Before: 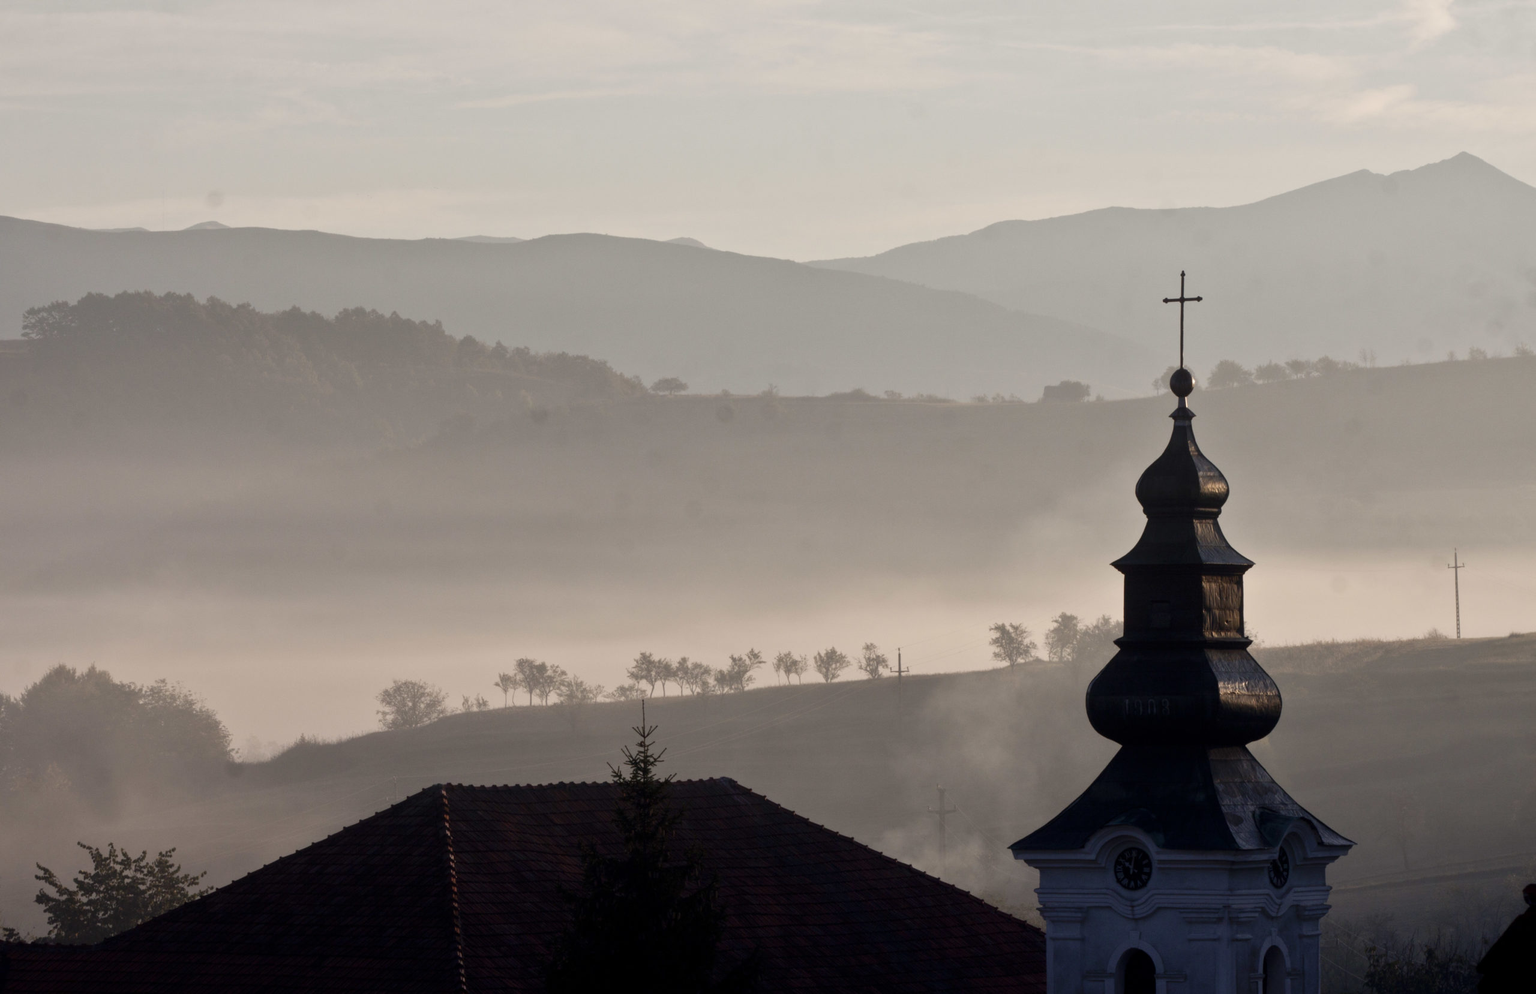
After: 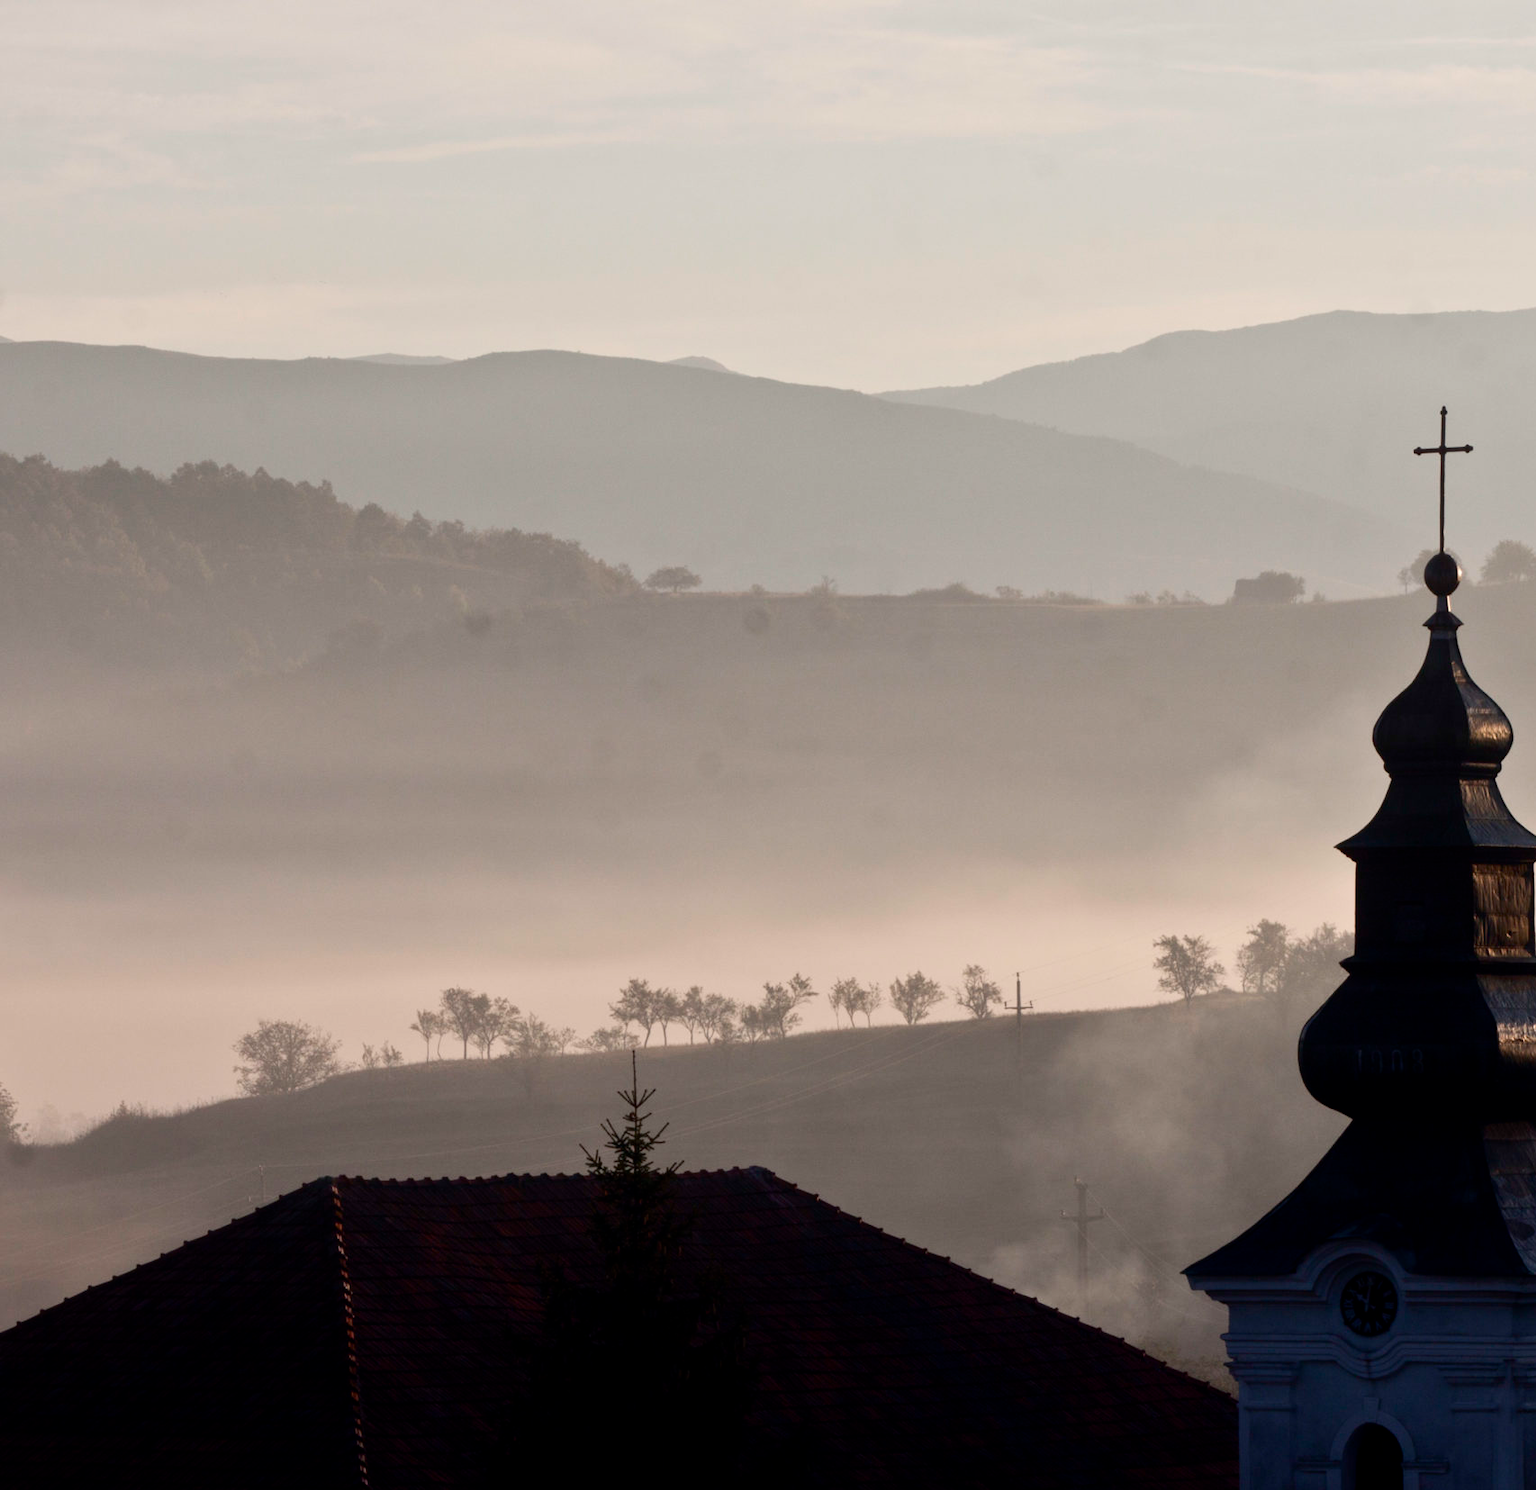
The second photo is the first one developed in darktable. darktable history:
crop and rotate: left 14.385%, right 18.948%
contrast brightness saturation: contrast 0.15, brightness -0.01, saturation 0.1
